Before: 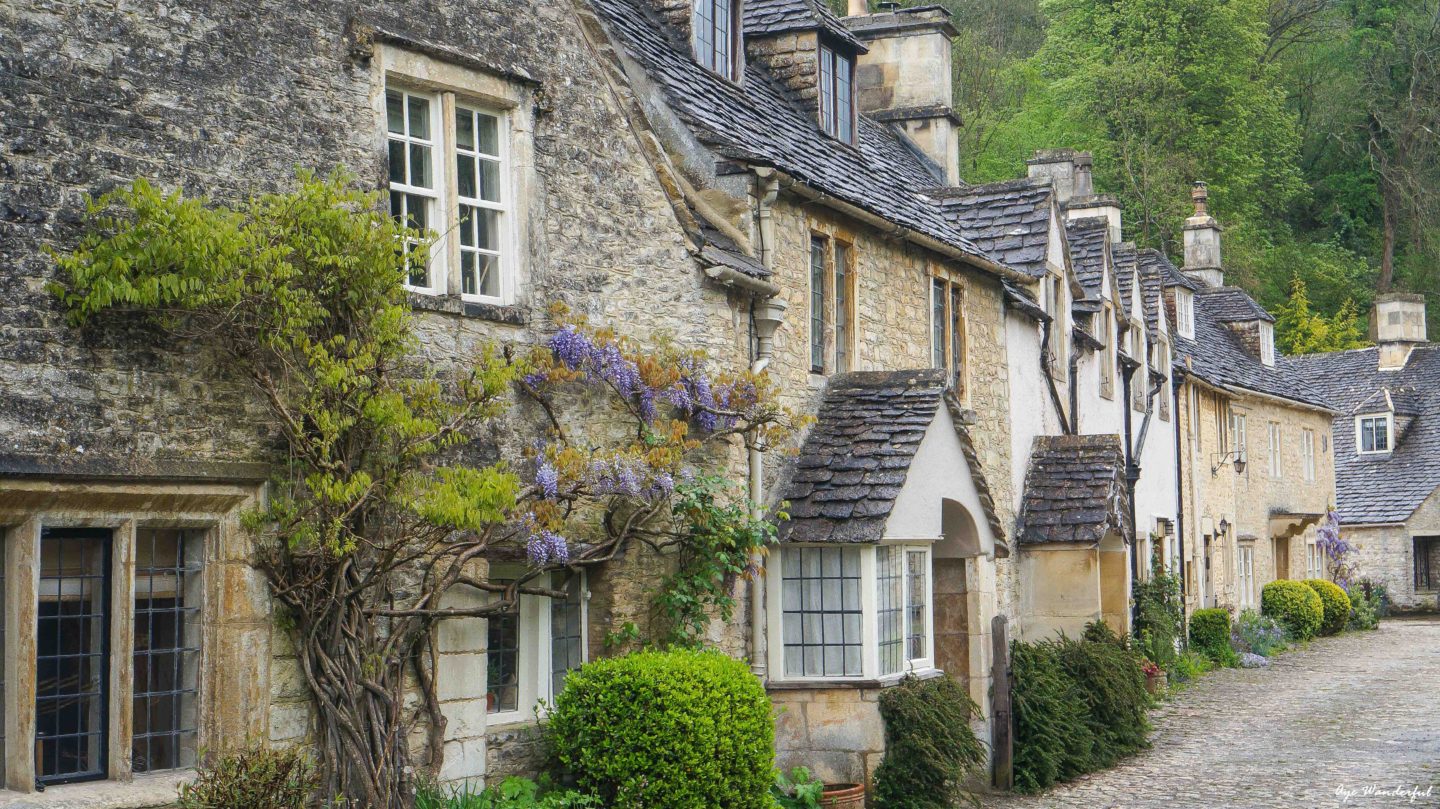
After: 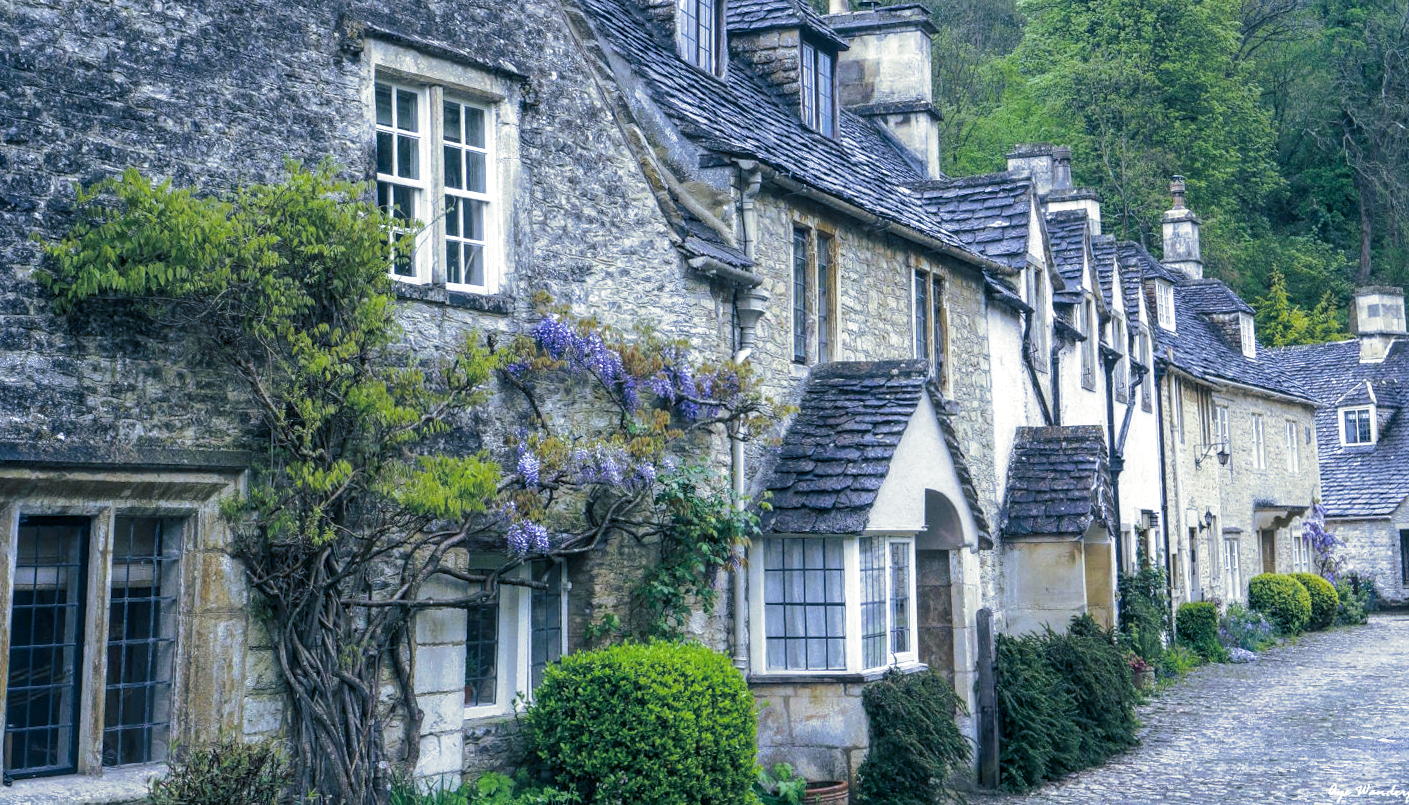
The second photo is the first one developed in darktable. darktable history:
white balance: red 0.871, blue 1.249
rotate and perspective: rotation 0.226°, lens shift (vertical) -0.042, crop left 0.023, crop right 0.982, crop top 0.006, crop bottom 0.994
split-toning: shadows › hue 216°, shadows › saturation 1, highlights › hue 57.6°, balance -33.4
local contrast: on, module defaults
